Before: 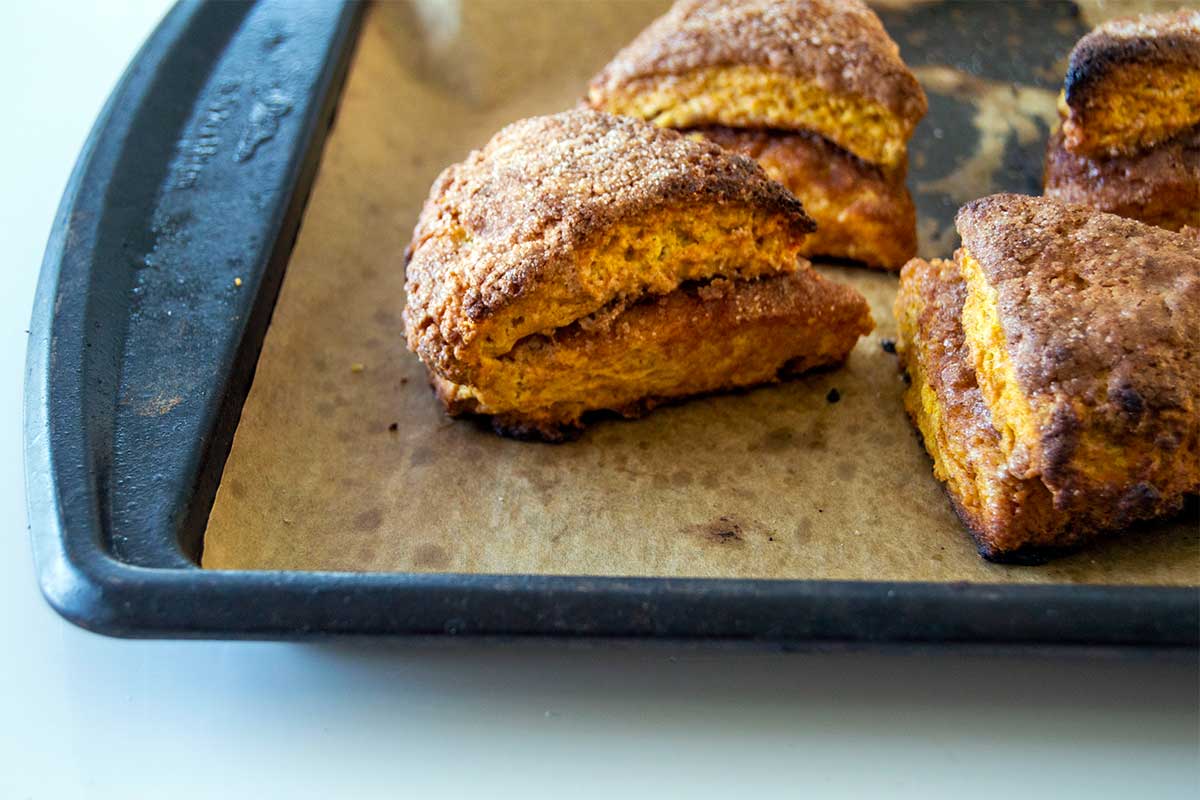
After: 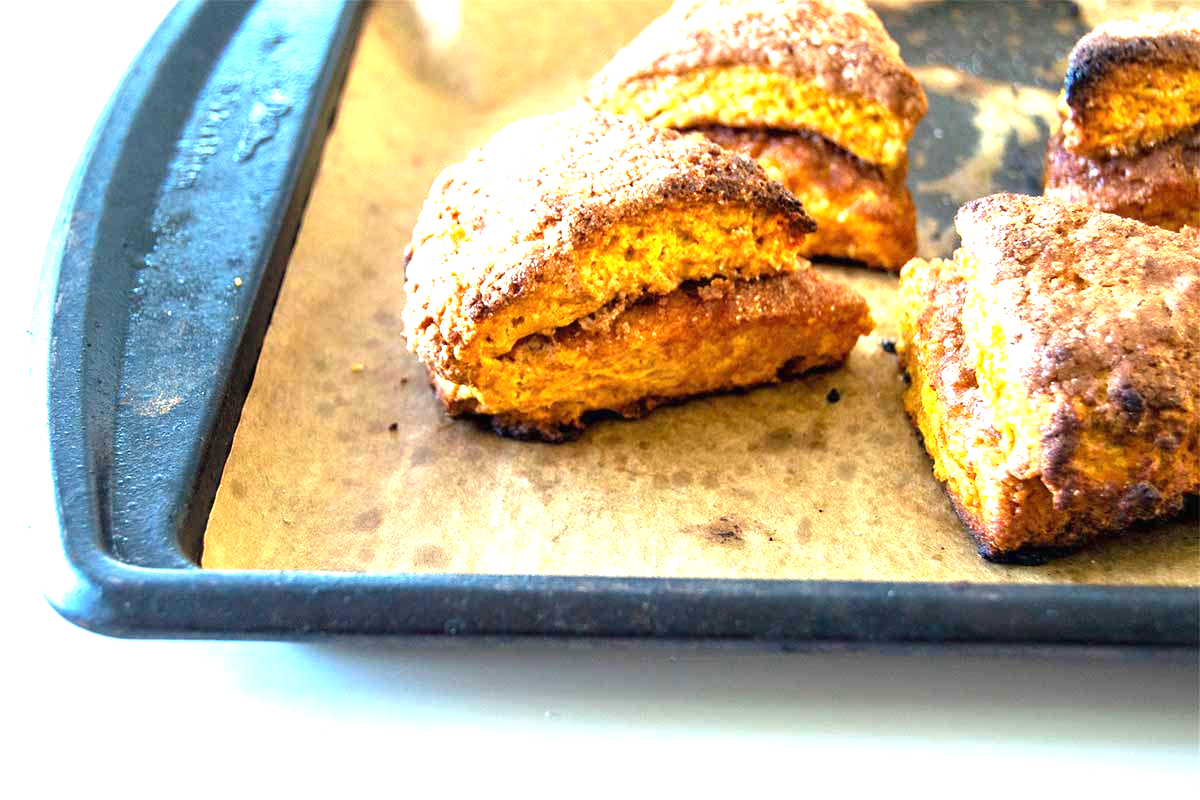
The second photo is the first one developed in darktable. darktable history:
color zones: curves: ch0 [(0, 0.5) (0.143, 0.5) (0.286, 0.5) (0.429, 0.5) (0.571, 0.5) (0.714, 0.476) (0.857, 0.5) (1, 0.5)]; ch2 [(0, 0.5) (0.143, 0.5) (0.286, 0.5) (0.429, 0.5) (0.571, 0.5) (0.714, 0.487) (0.857, 0.5) (1, 0.5)]
exposure: black level correction 0, exposure 1.671 EV, compensate highlight preservation false
